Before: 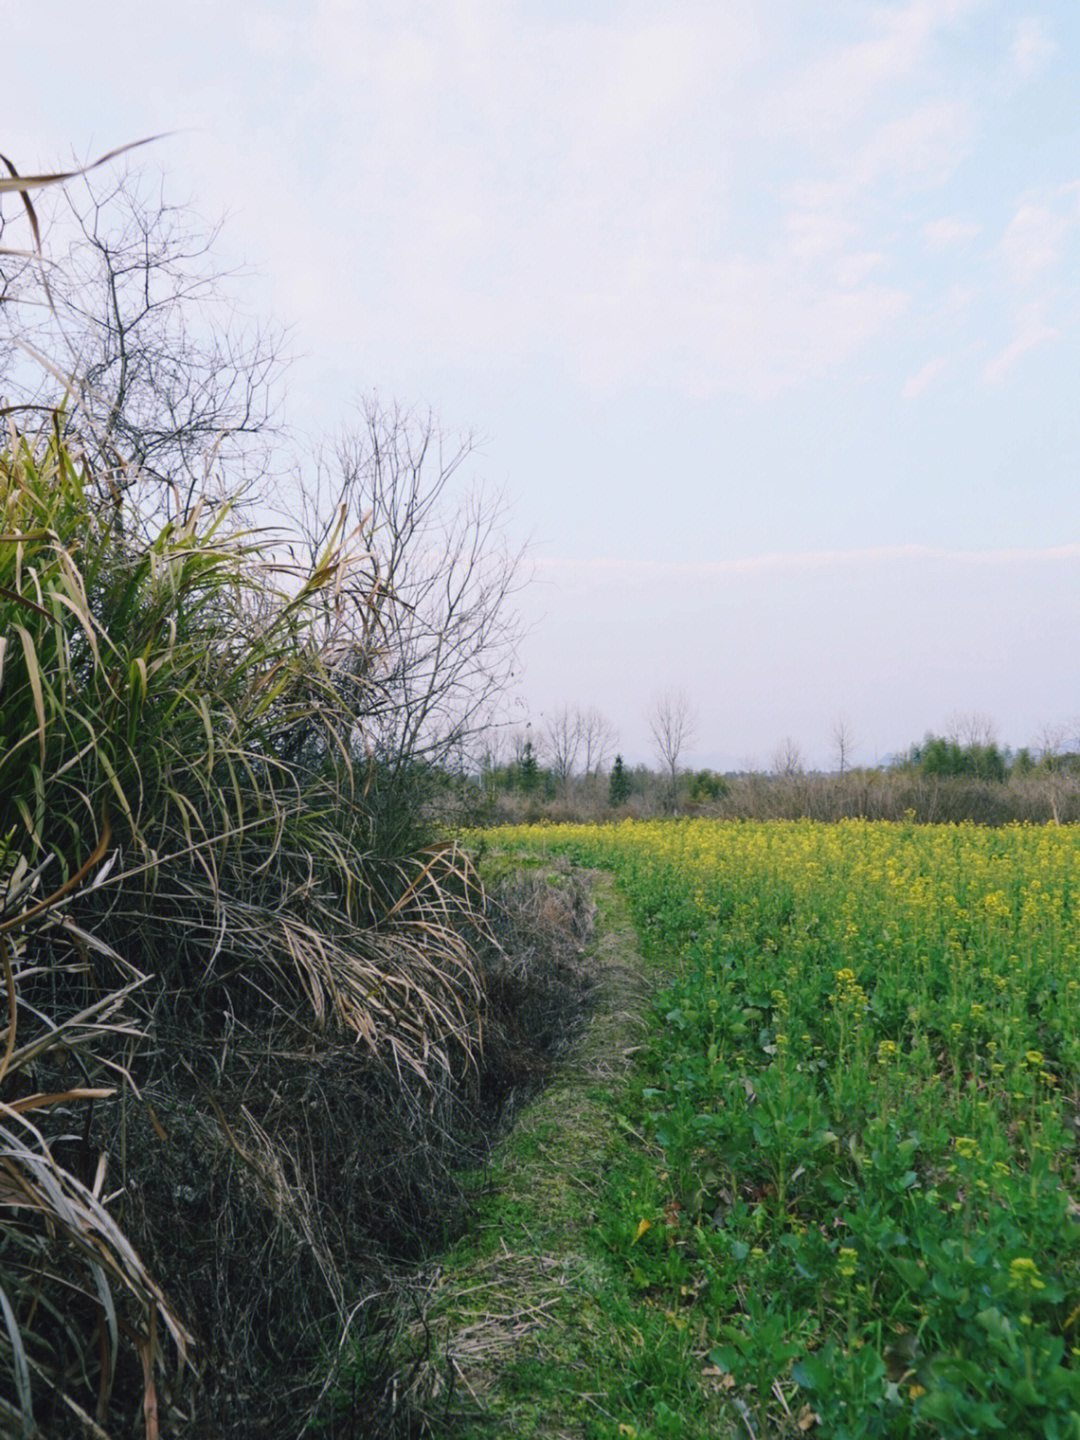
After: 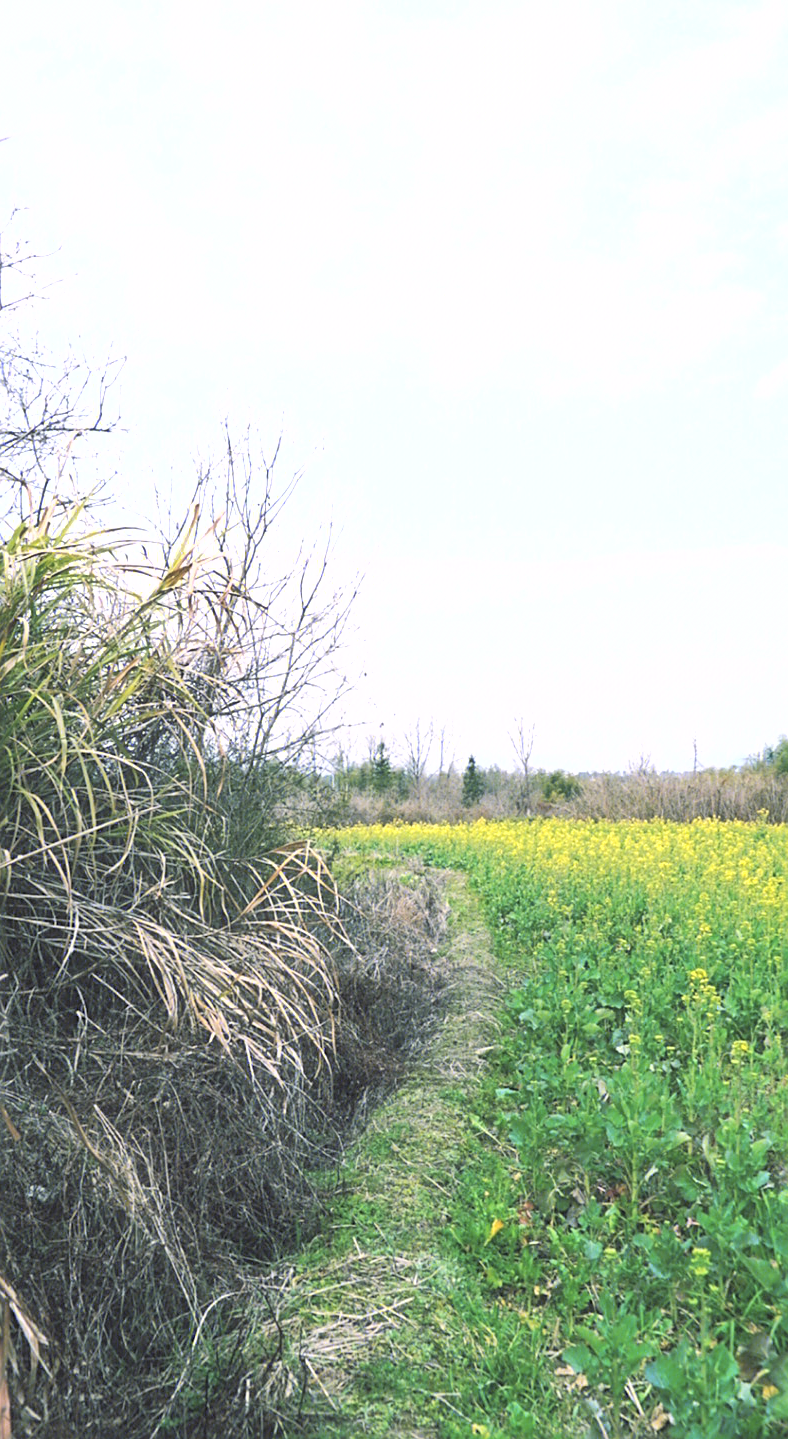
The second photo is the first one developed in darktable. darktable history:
tone equalizer: -8 EV -0.444 EV, -7 EV -0.407 EV, -6 EV -0.308 EV, -5 EV -0.207 EV, -3 EV 0.222 EV, -2 EV 0.314 EV, -1 EV 0.407 EV, +0 EV 0.417 EV, edges refinement/feathering 500, mask exposure compensation -1.57 EV, preserve details no
contrast brightness saturation: brightness 0.279
exposure: exposure 0.637 EV, compensate highlight preservation false
shadows and highlights: radius 128.19, shadows 30.31, highlights -30.57, low approximation 0.01, soften with gaussian
sharpen: on, module defaults
crop: left 13.677%, right 13.353%
haze removal: strength -0.046, compatibility mode true, adaptive false
